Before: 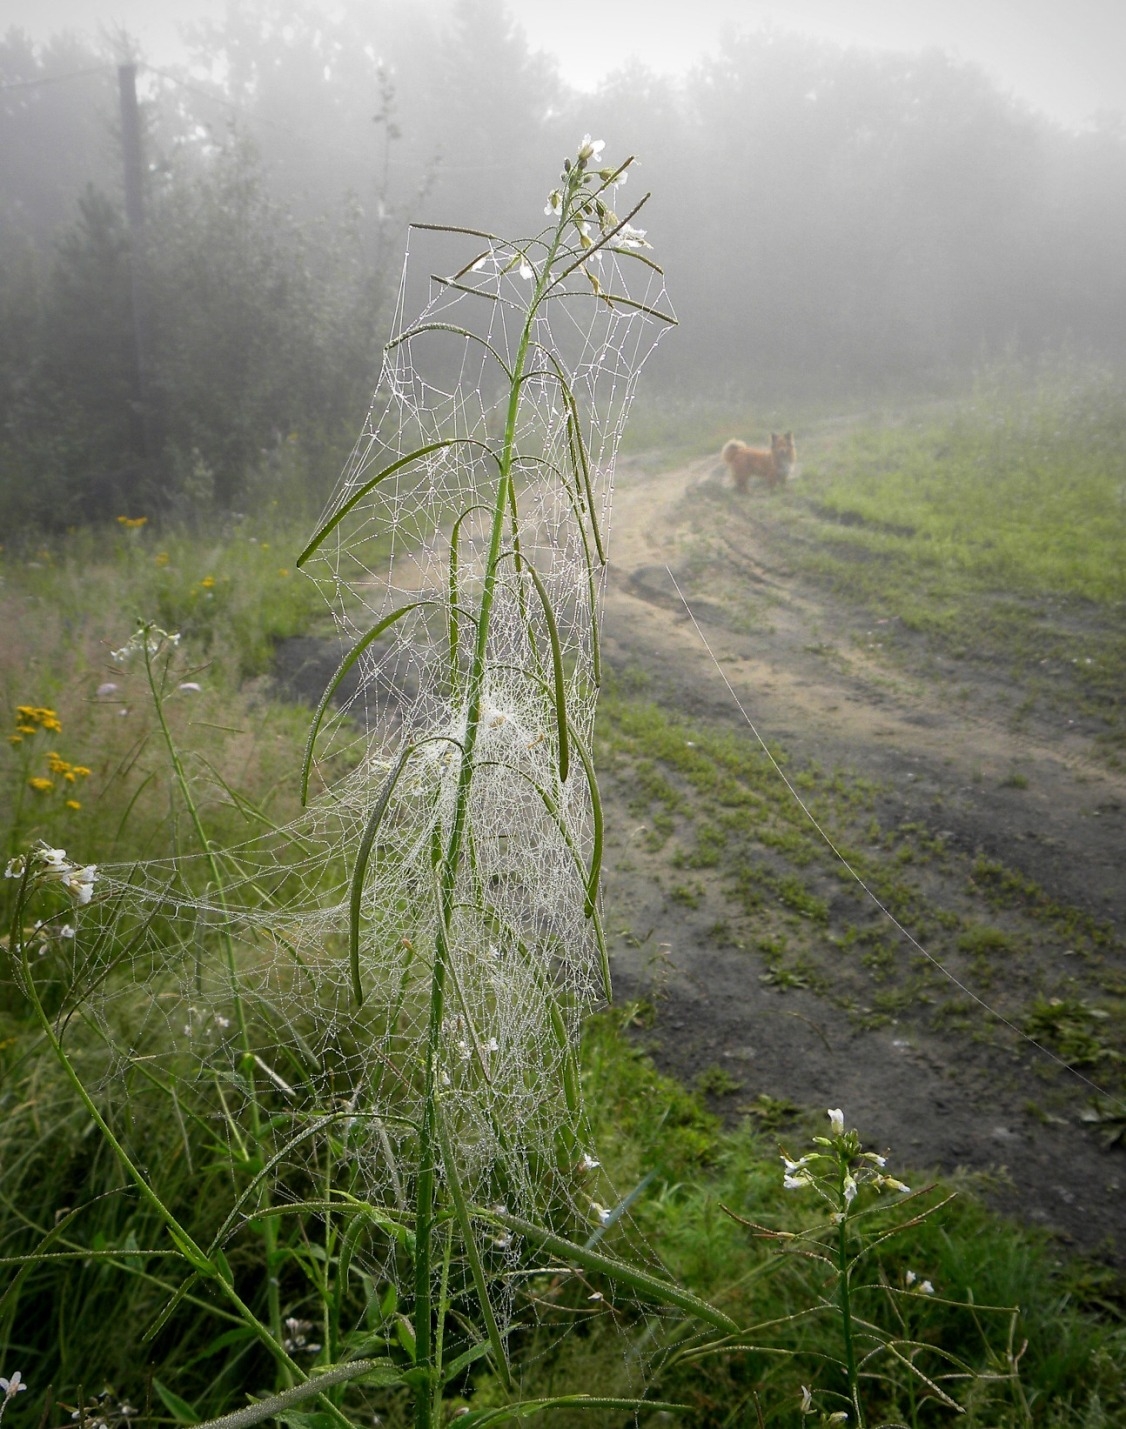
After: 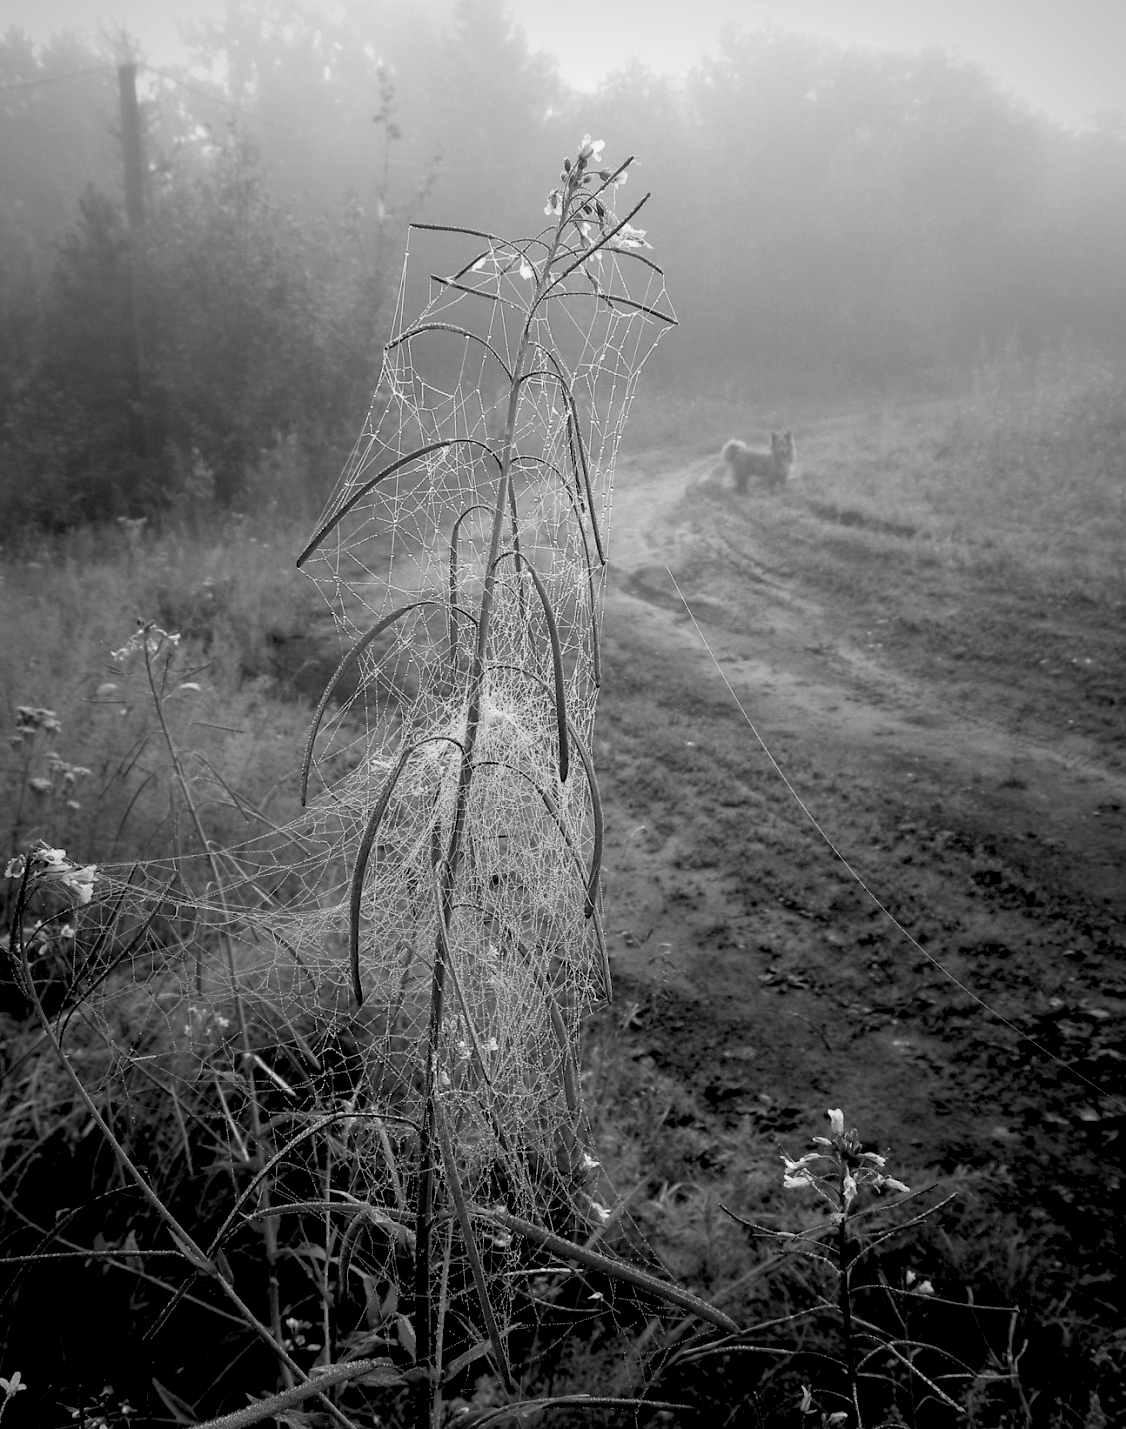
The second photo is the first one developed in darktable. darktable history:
rgb levels: levels [[0.034, 0.472, 0.904], [0, 0.5, 1], [0, 0.5, 1]]
monochrome: a 26.22, b 42.67, size 0.8
